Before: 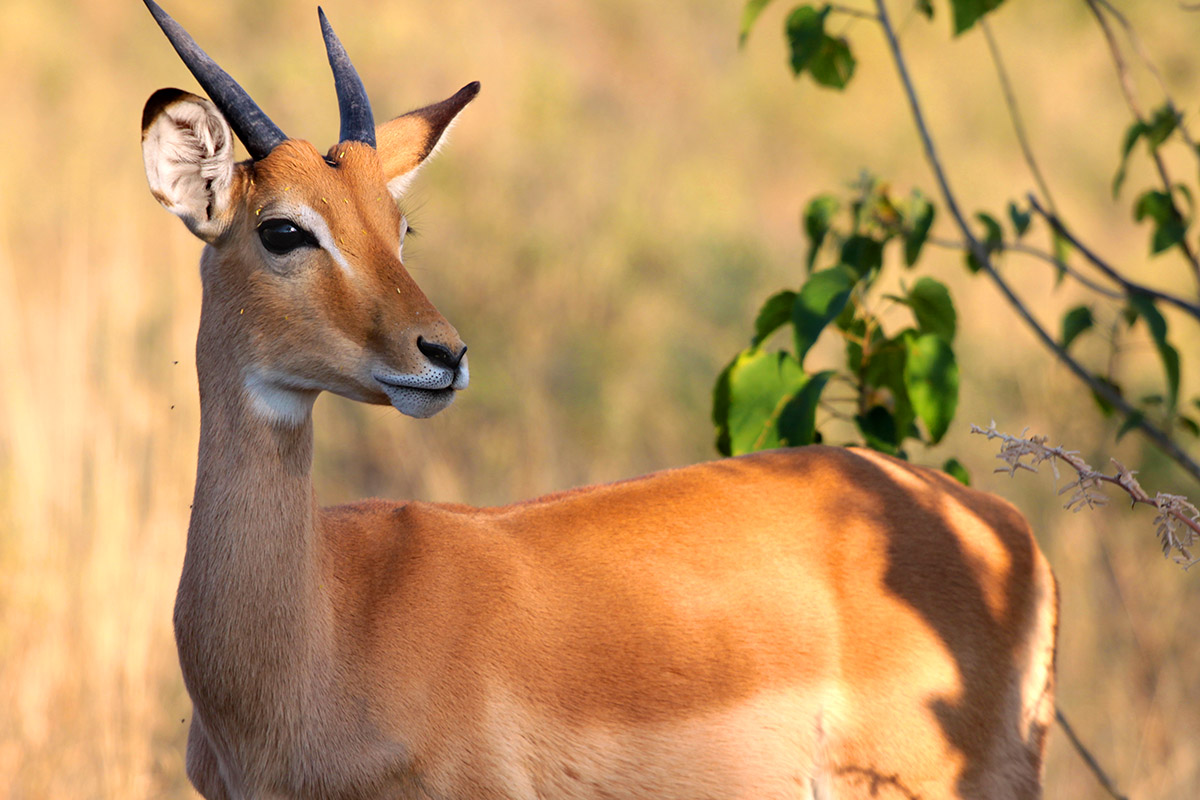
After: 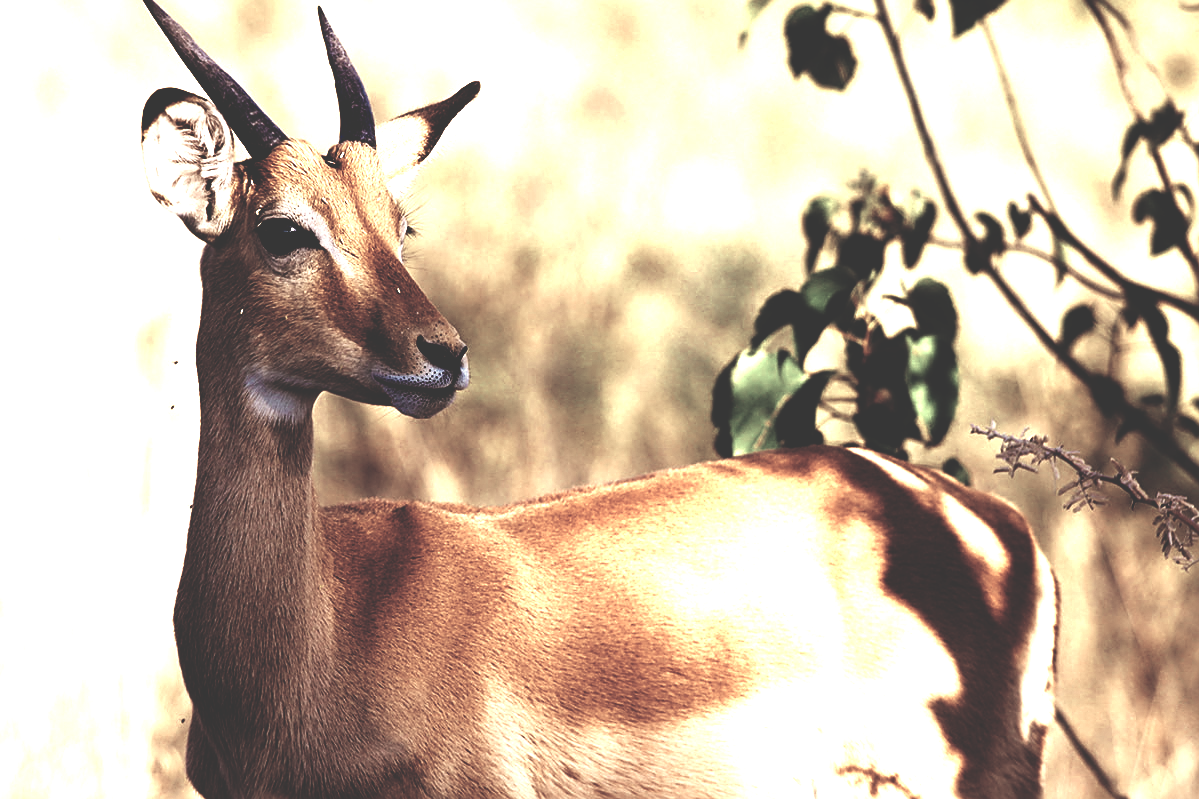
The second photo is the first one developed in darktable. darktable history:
color zones: curves: ch0 [(0.25, 0.667) (0.758, 0.368)]; ch1 [(0.215, 0.245) (0.761, 0.373)]; ch2 [(0.247, 0.554) (0.761, 0.436)]
rgb levels: mode RGB, independent channels, levels [[0, 0.474, 1], [0, 0.5, 1], [0, 0.5, 1]]
color balance rgb: shadows lift › chroma 1%, shadows lift › hue 28.8°, power › hue 60°, highlights gain › chroma 1%, highlights gain › hue 60°, global offset › luminance 0.25%, perceptual saturation grading › highlights -20%, perceptual saturation grading › shadows 20%, perceptual brilliance grading › highlights 5%, perceptual brilliance grading › shadows -10%, global vibrance 19.67%
base curve: curves: ch0 [(0, 0.036) (0.083, 0.04) (0.804, 1)], preserve colors none
haze removal: strength -0.1, adaptive false
sharpen: on, module defaults
